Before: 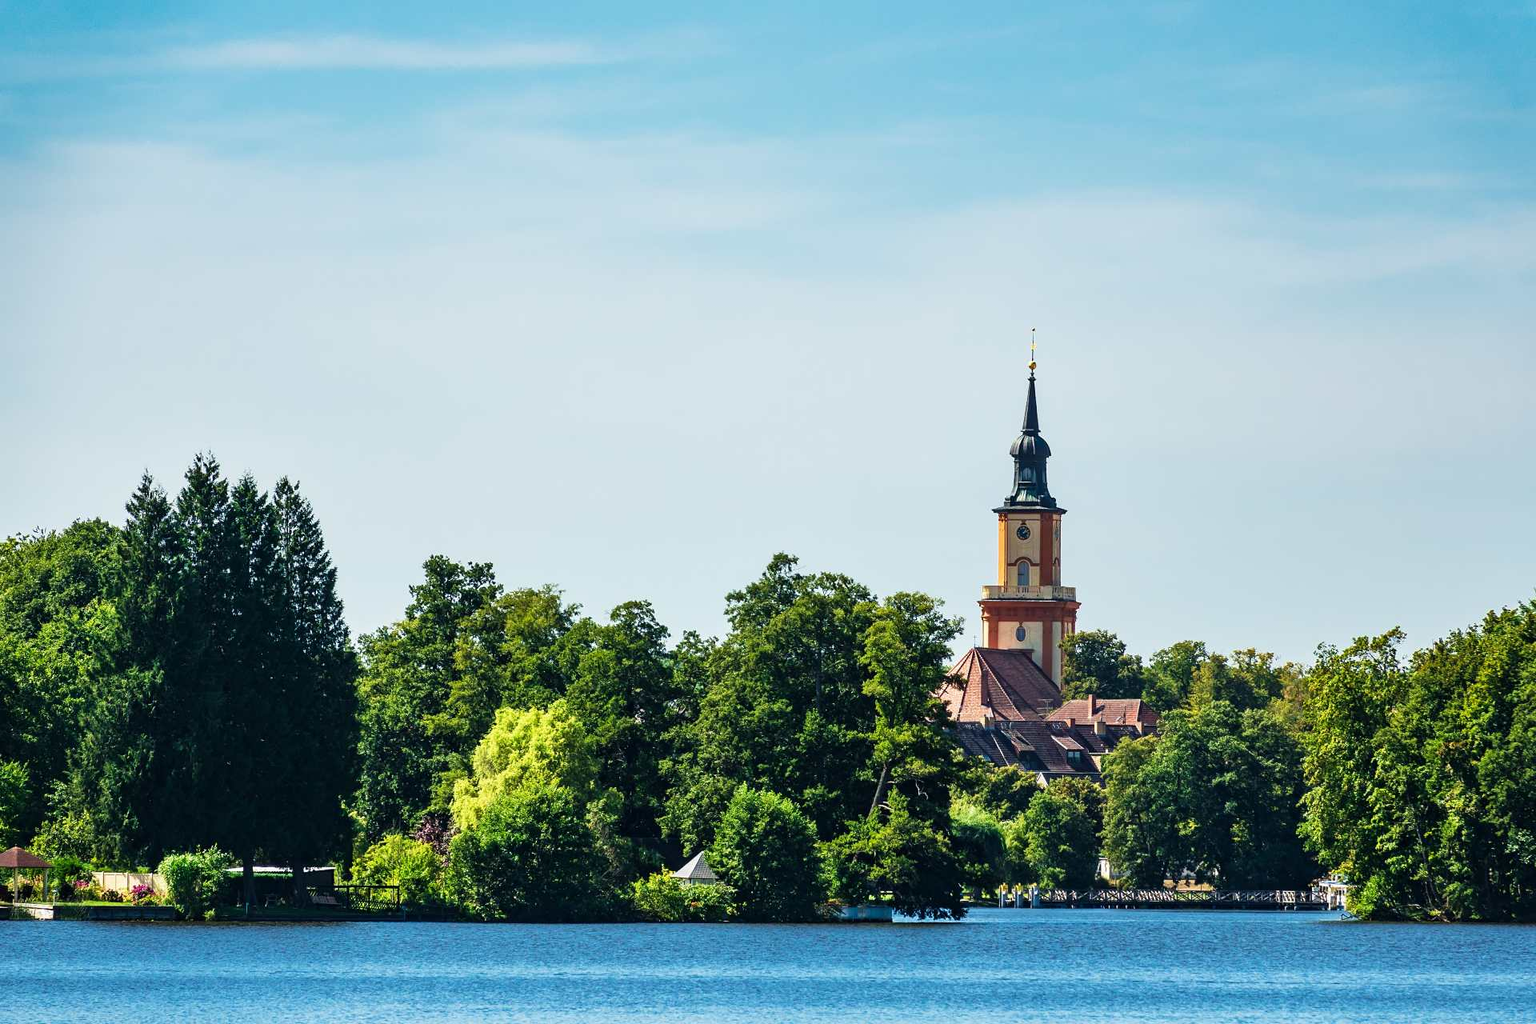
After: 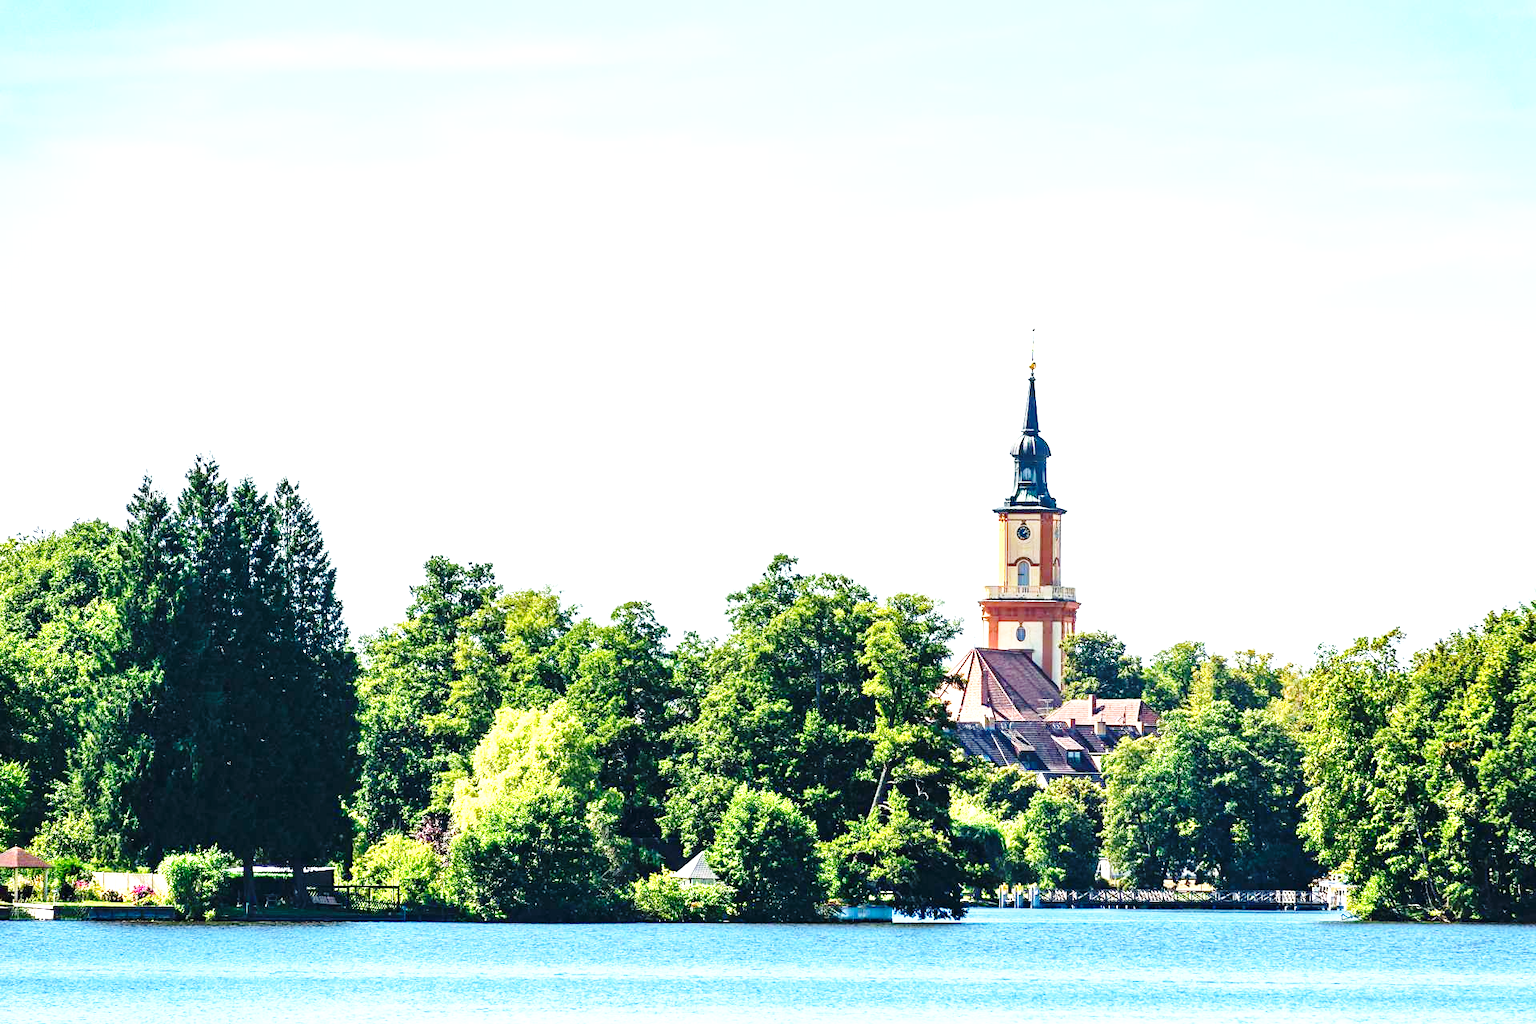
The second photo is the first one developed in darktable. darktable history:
base curve: curves: ch0 [(0, 0) (0.028, 0.03) (0.121, 0.232) (0.46, 0.748) (0.859, 0.968) (1, 1)], preserve colors none
rotate and perspective: automatic cropping original format, crop left 0, crop top 0
exposure: black level correction 0, exposure 1.1 EV, compensate exposure bias true, compensate highlight preservation false
